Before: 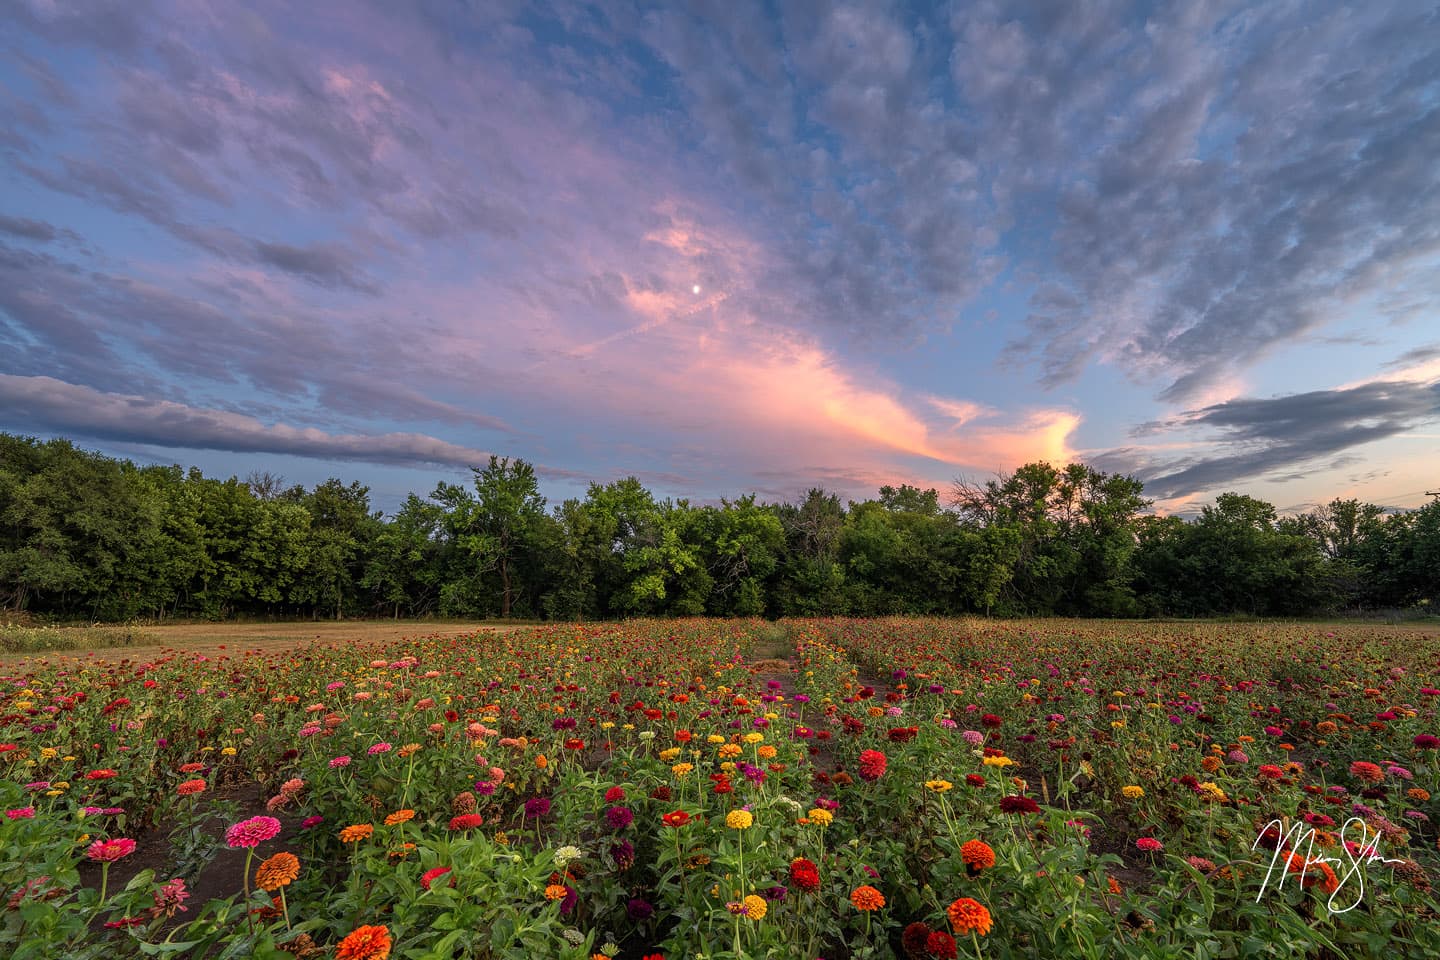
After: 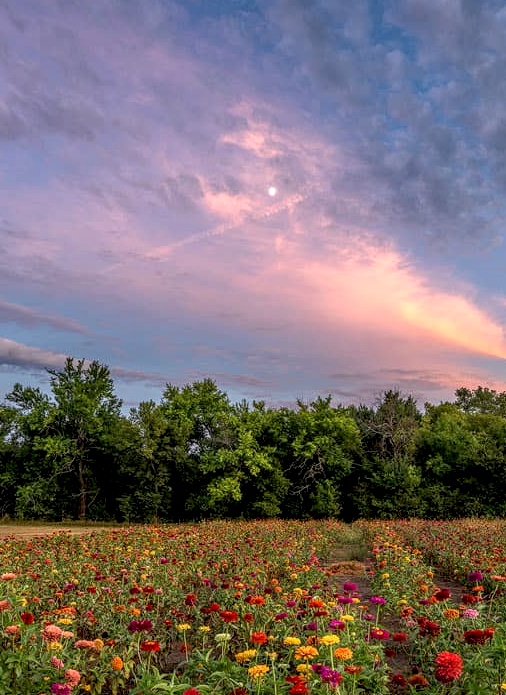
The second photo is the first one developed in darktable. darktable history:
exposure: black level correction 0.007, exposure 0.159 EV, compensate highlight preservation false
crop and rotate: left 29.476%, top 10.214%, right 35.32%, bottom 17.333%
local contrast: on, module defaults
